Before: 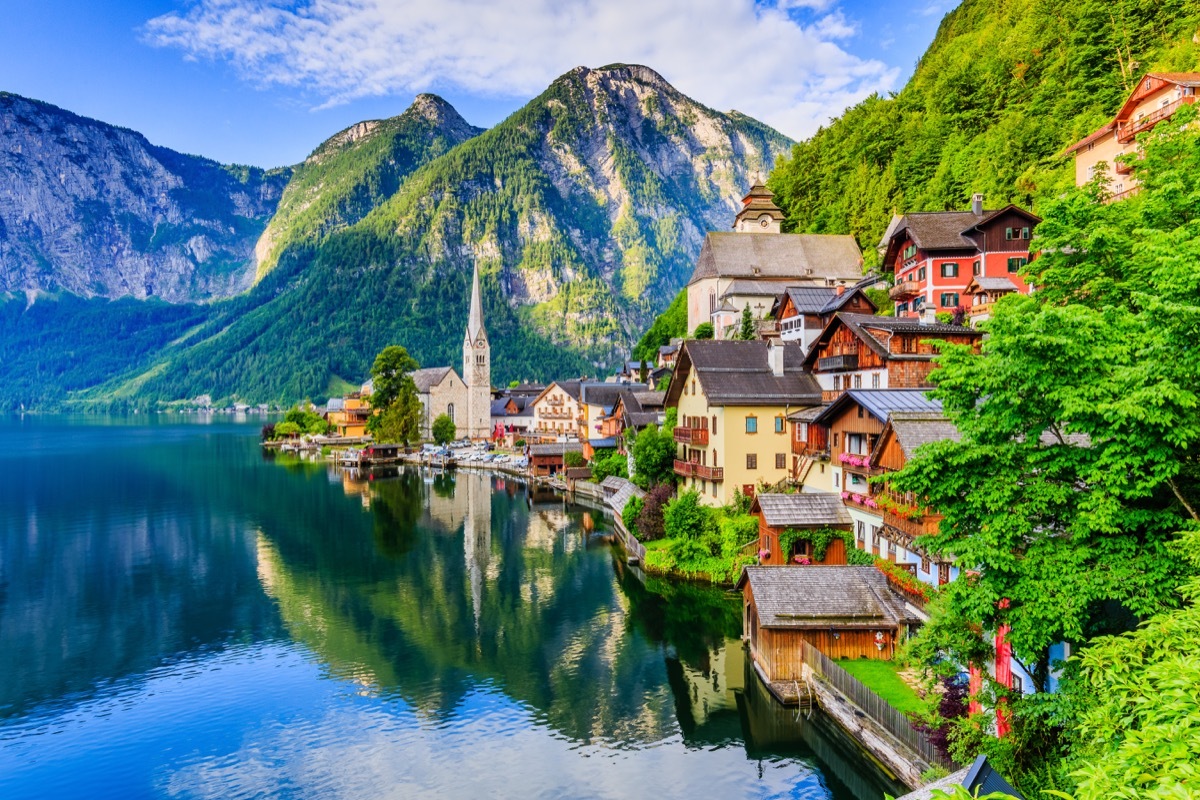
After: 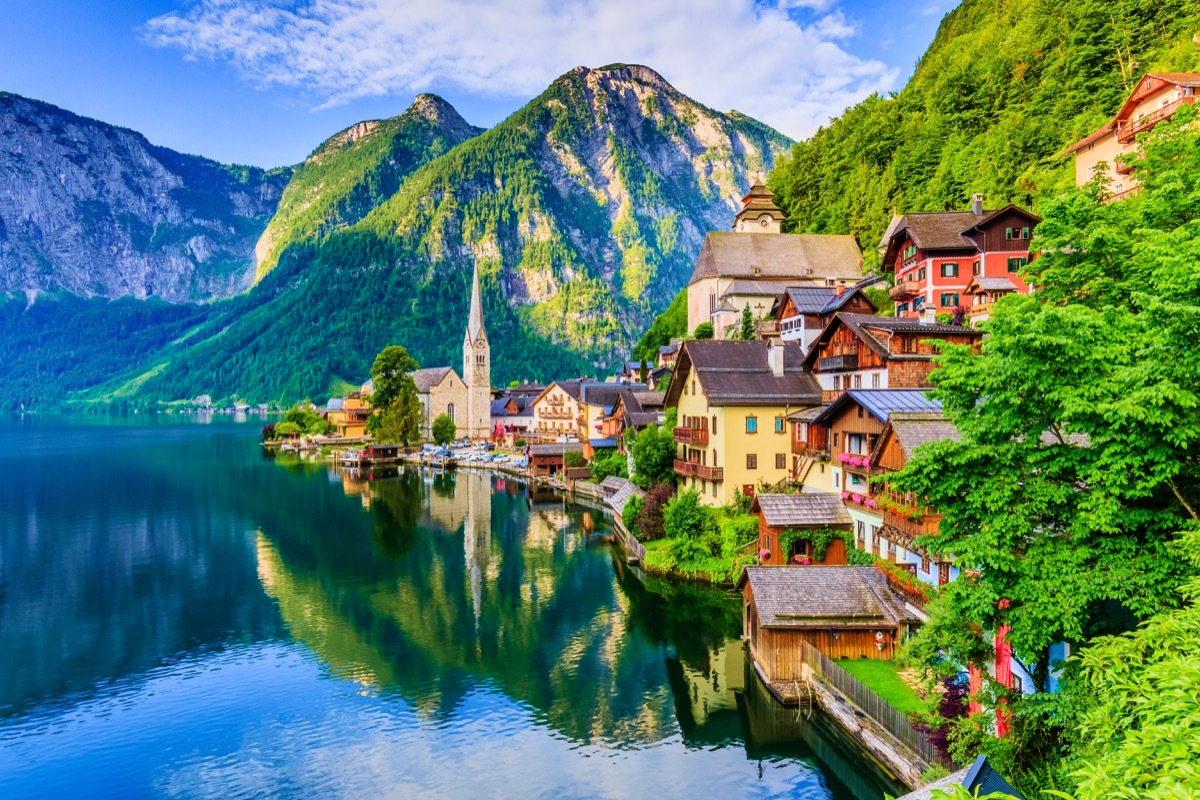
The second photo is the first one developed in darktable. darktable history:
velvia: strength 55.98%
